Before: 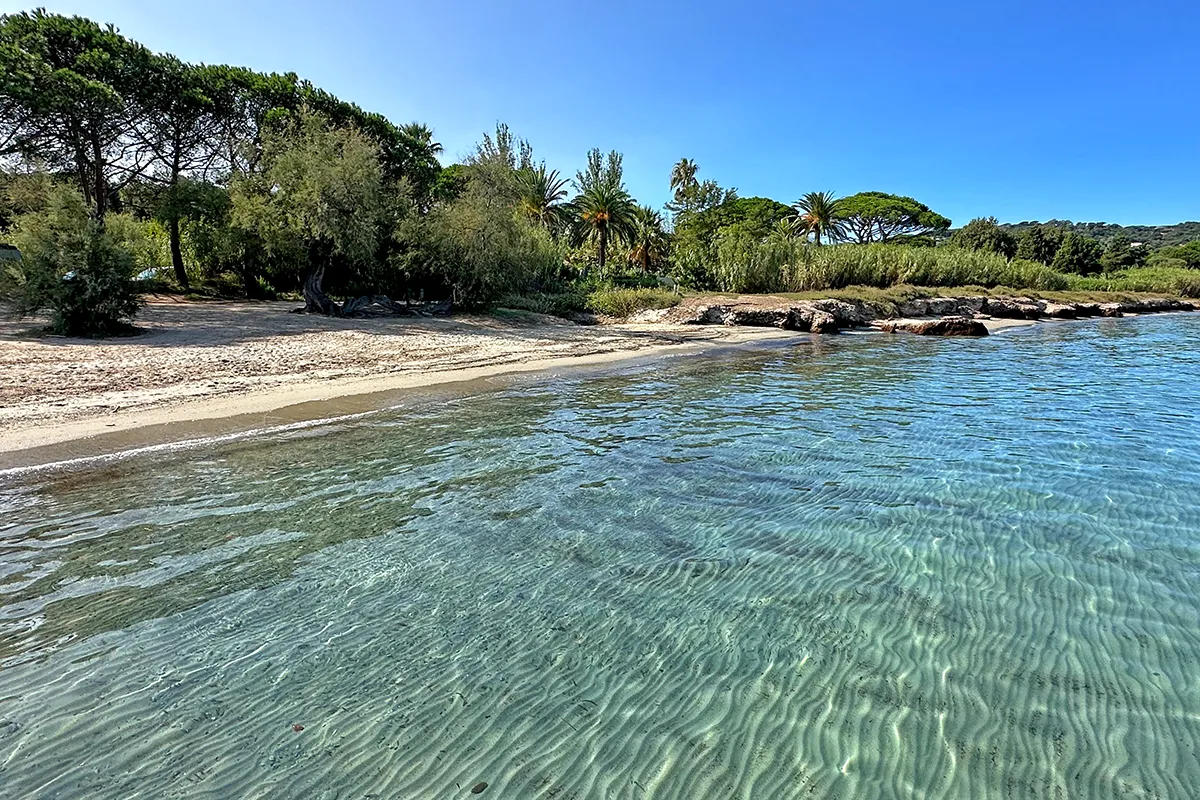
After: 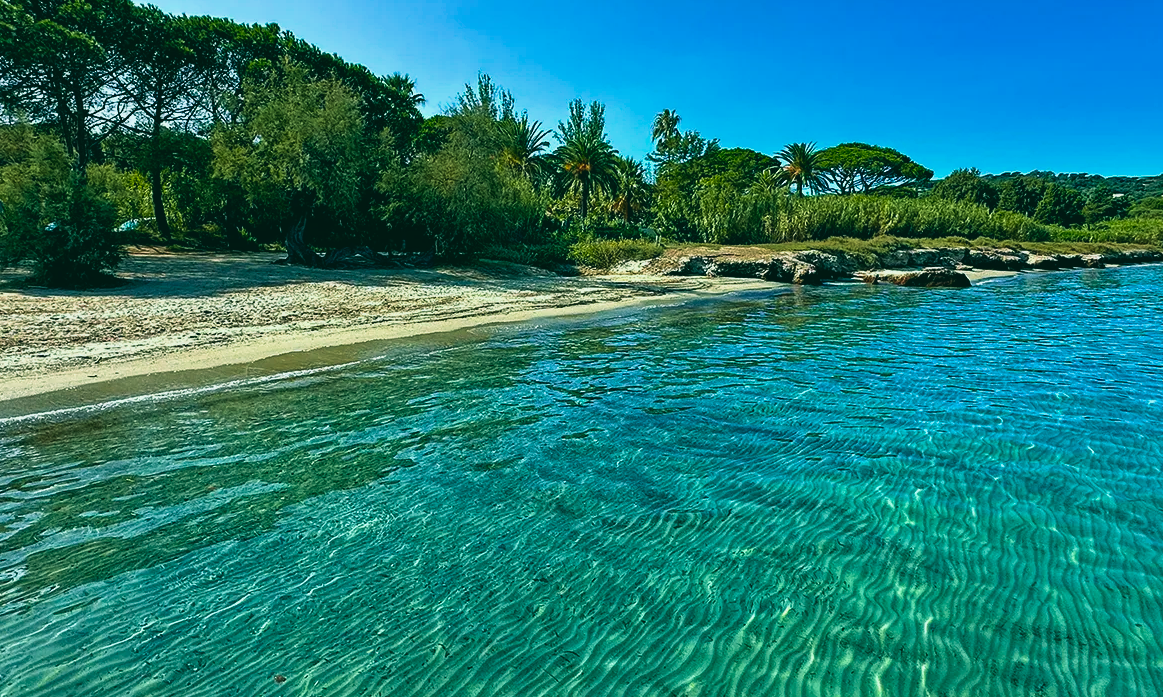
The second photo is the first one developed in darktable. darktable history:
color balance rgb: shadows lift › luminance -19.947%, power › chroma 2.131%, power › hue 164.78°, perceptual saturation grading › global saturation 39.448%, perceptual brilliance grading › global brilliance -18.173%, perceptual brilliance grading › highlights 28.157%
crop: left 1.505%, top 6.172%, right 1.547%, bottom 6.667%
exposure: black level correction -0.015, exposure -0.524 EV, compensate highlight preservation false
velvia: strength 44.91%
